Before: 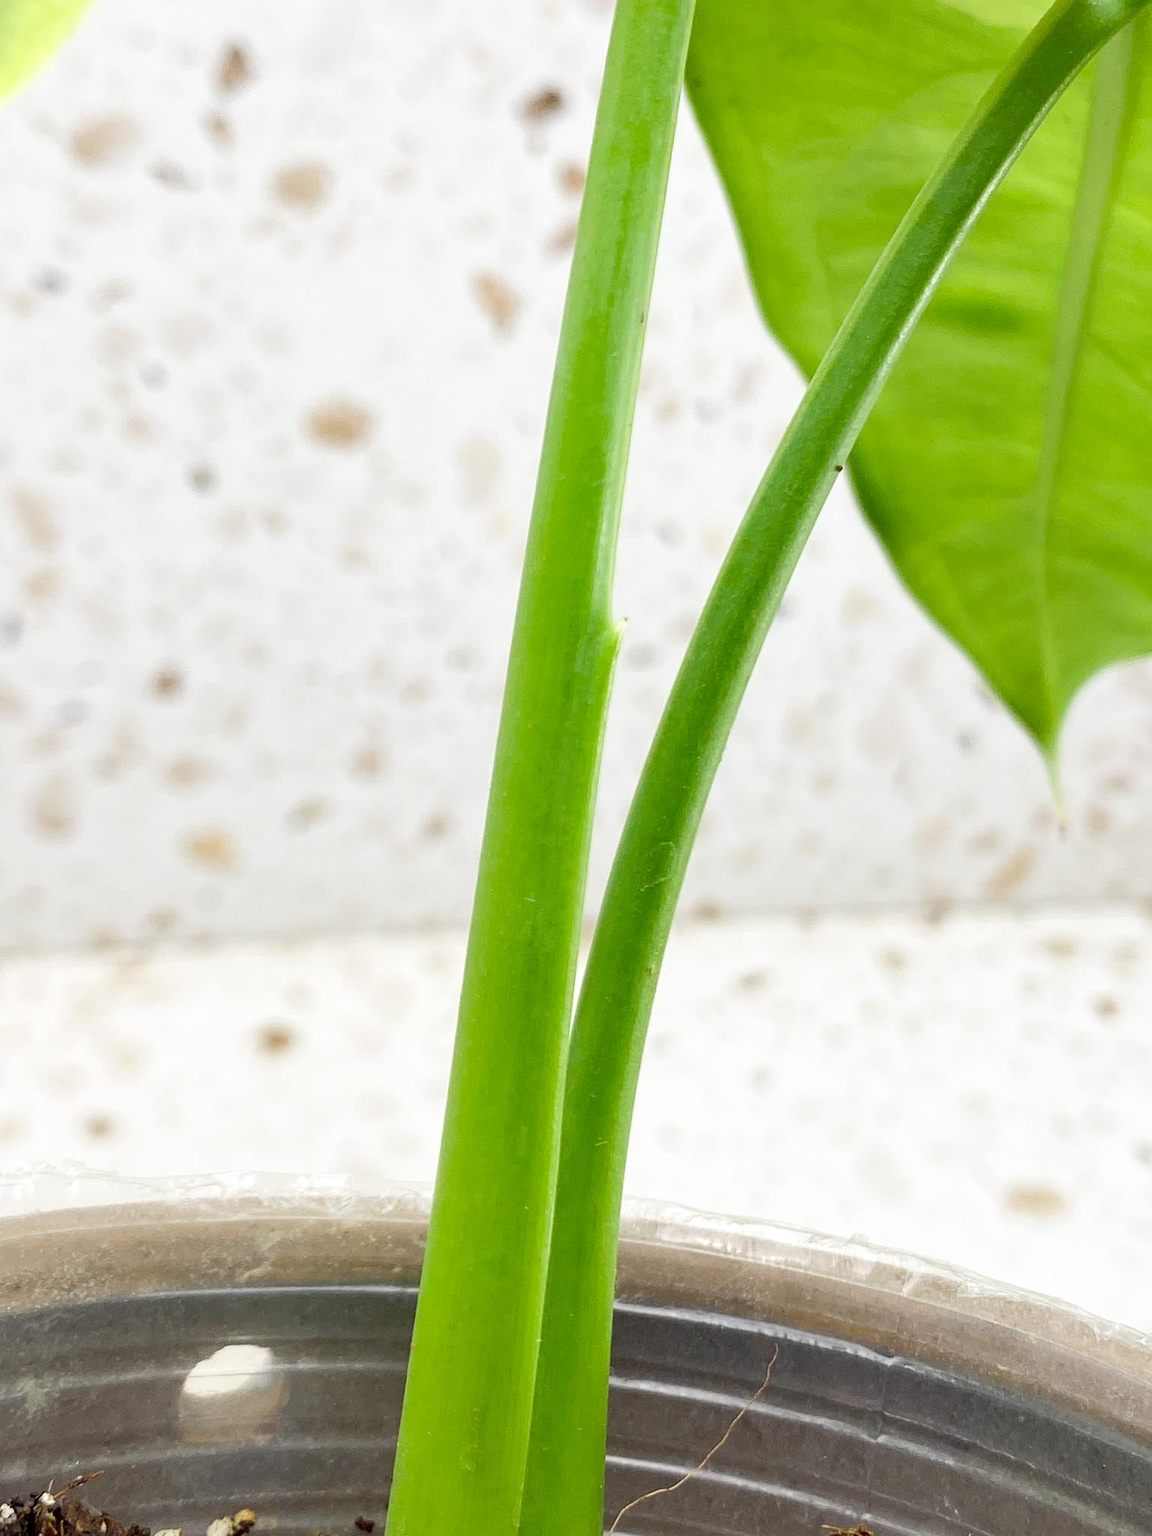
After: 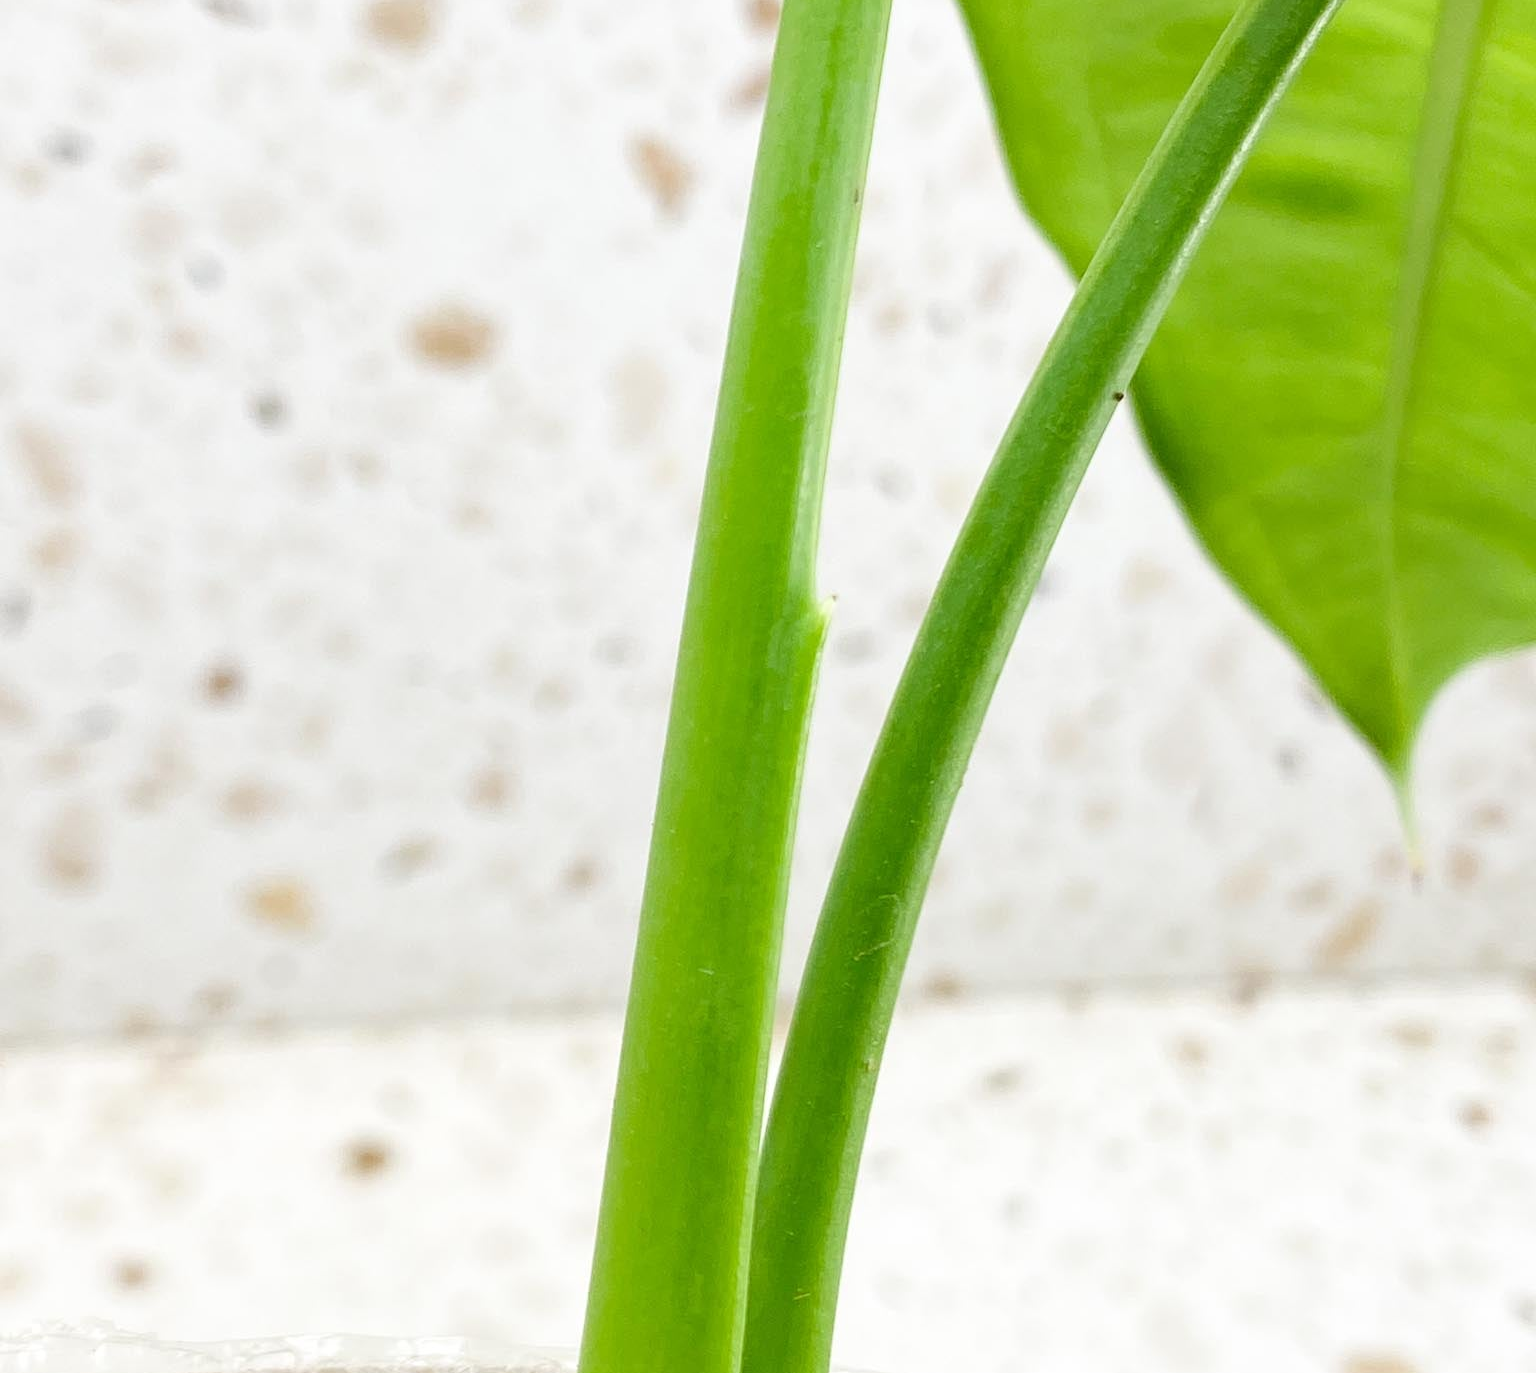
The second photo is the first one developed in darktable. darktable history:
crop: top 11.133%, bottom 21.823%
